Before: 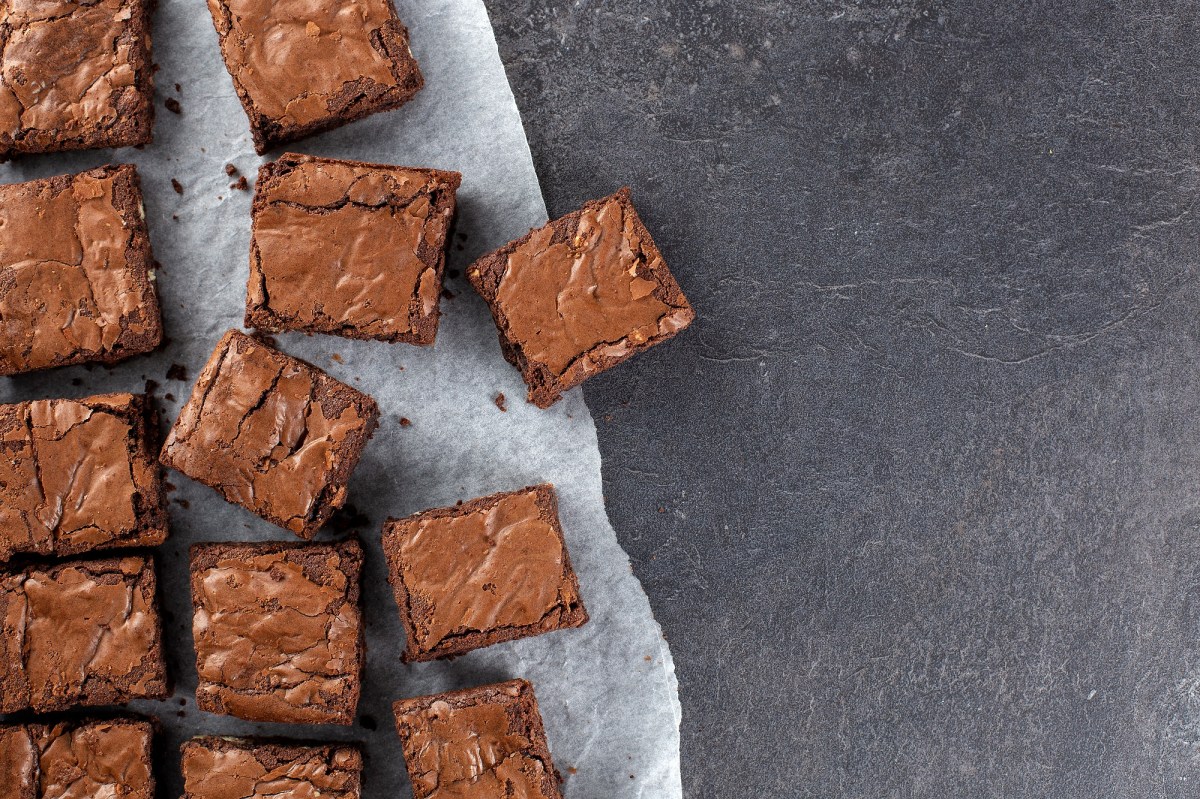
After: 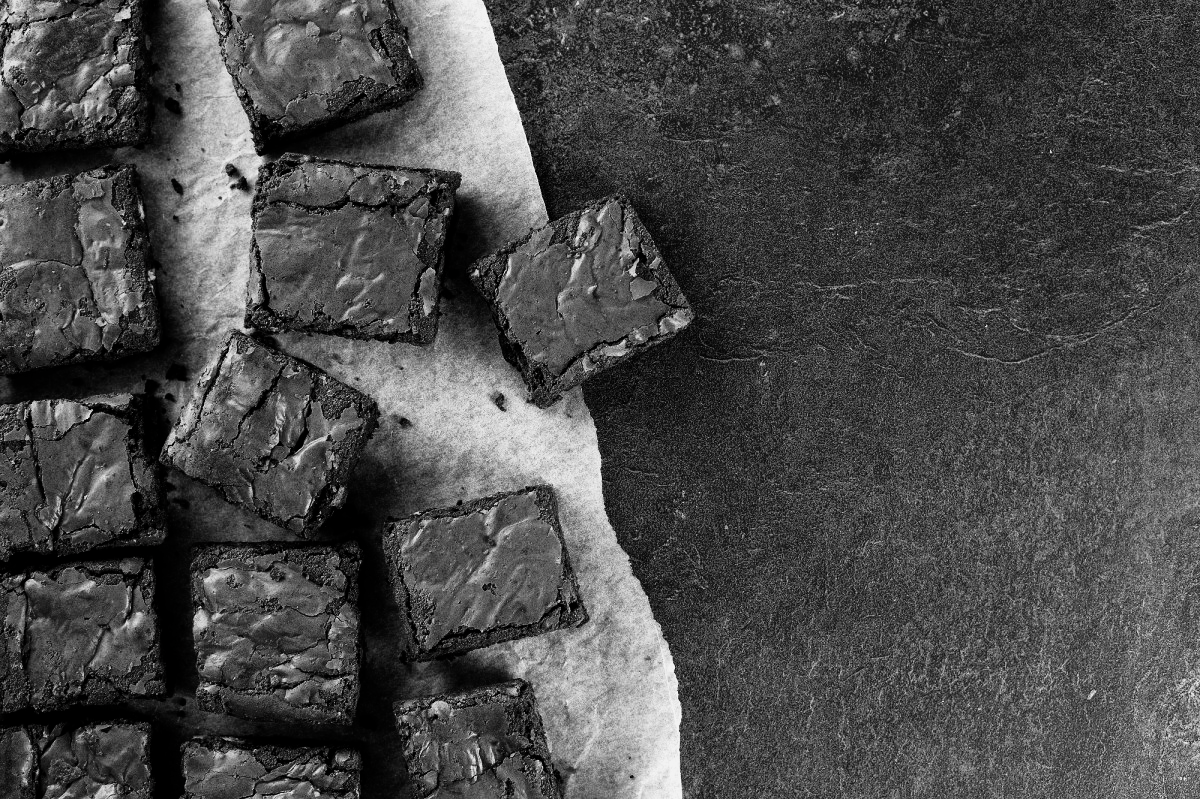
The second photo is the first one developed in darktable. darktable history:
color balance rgb: shadows lift › chroma 0.794%, shadows lift › hue 110.5°, highlights gain › chroma 2.068%, highlights gain › hue 65.88°, perceptual saturation grading › global saturation 29.746%, global vibrance 20%
base curve: curves: ch0 [(0, 0) (0.032, 0.037) (0.105, 0.228) (0.435, 0.76) (0.856, 0.983) (1, 1)], preserve colors none
contrast brightness saturation: contrast -0.037, brightness -0.591, saturation -0.994
color correction: highlights b* 0.004, saturation 0.472
